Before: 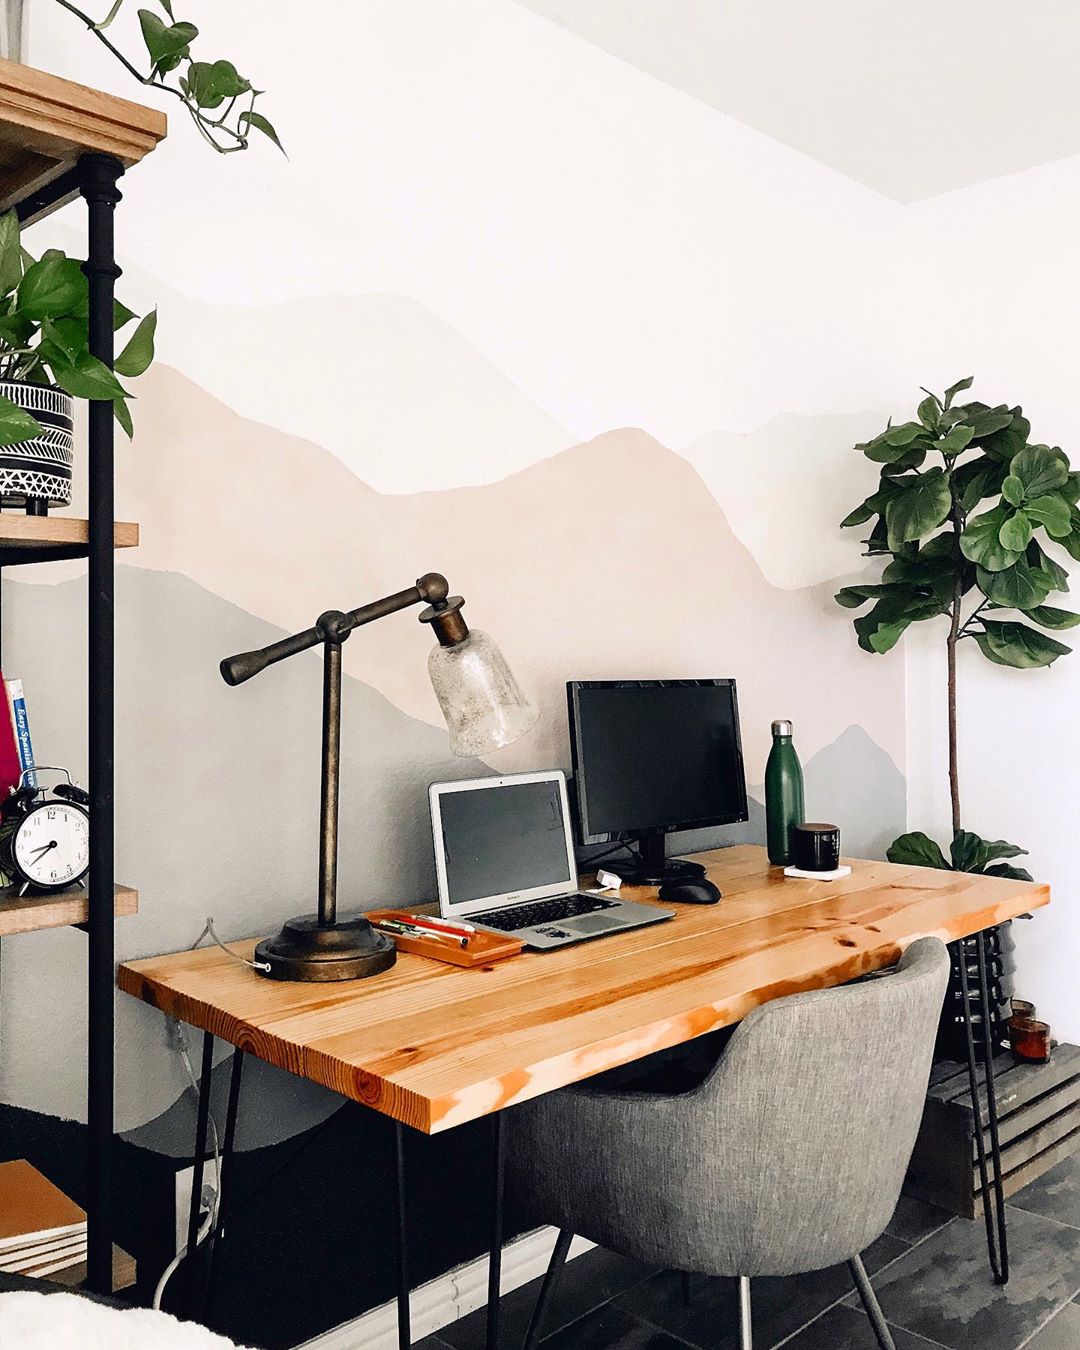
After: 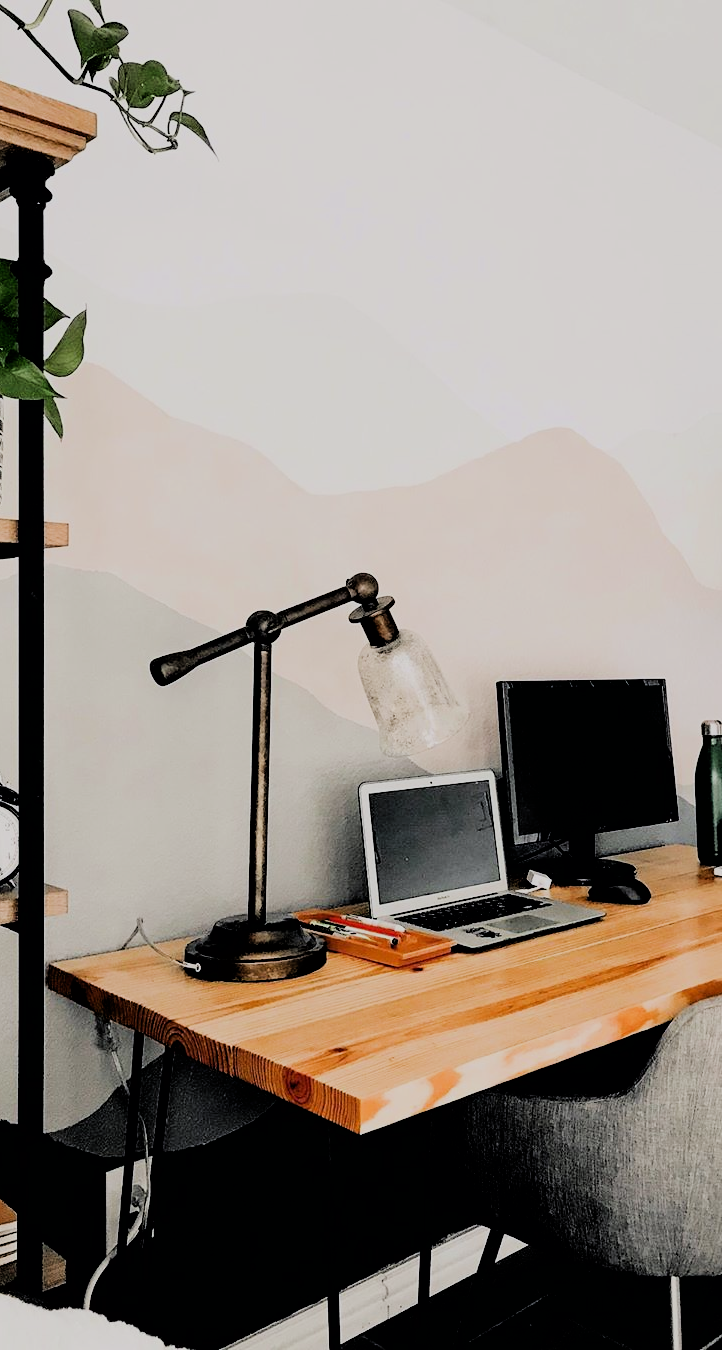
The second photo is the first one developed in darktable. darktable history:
crop and rotate: left 6.529%, right 26.536%
filmic rgb: black relative exposure -3.16 EV, white relative exposure 7.02 EV, hardness 1.48, contrast 1.355, iterations of high-quality reconstruction 0
